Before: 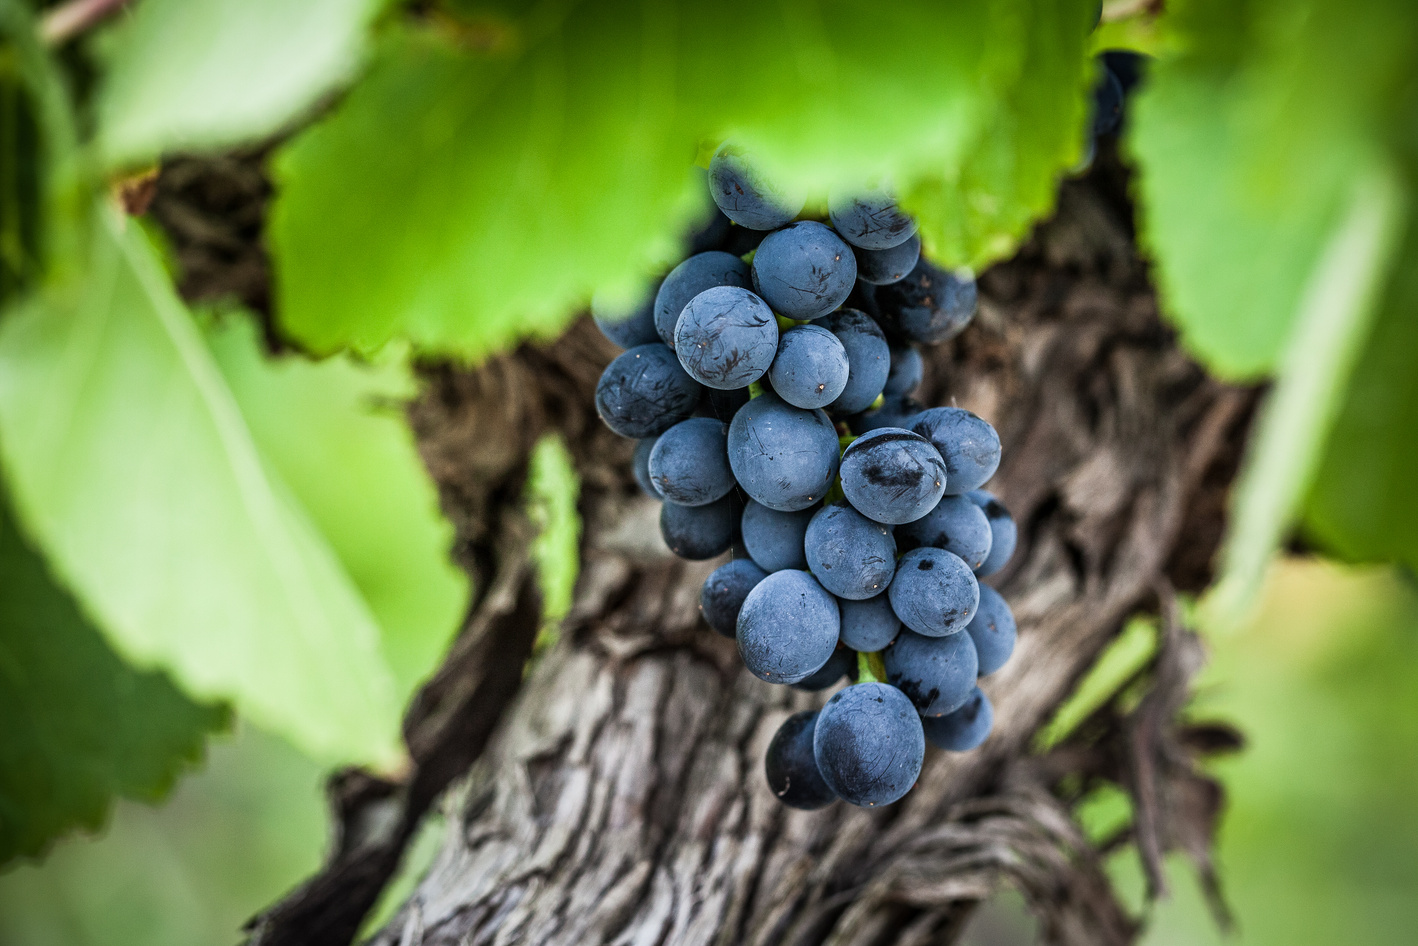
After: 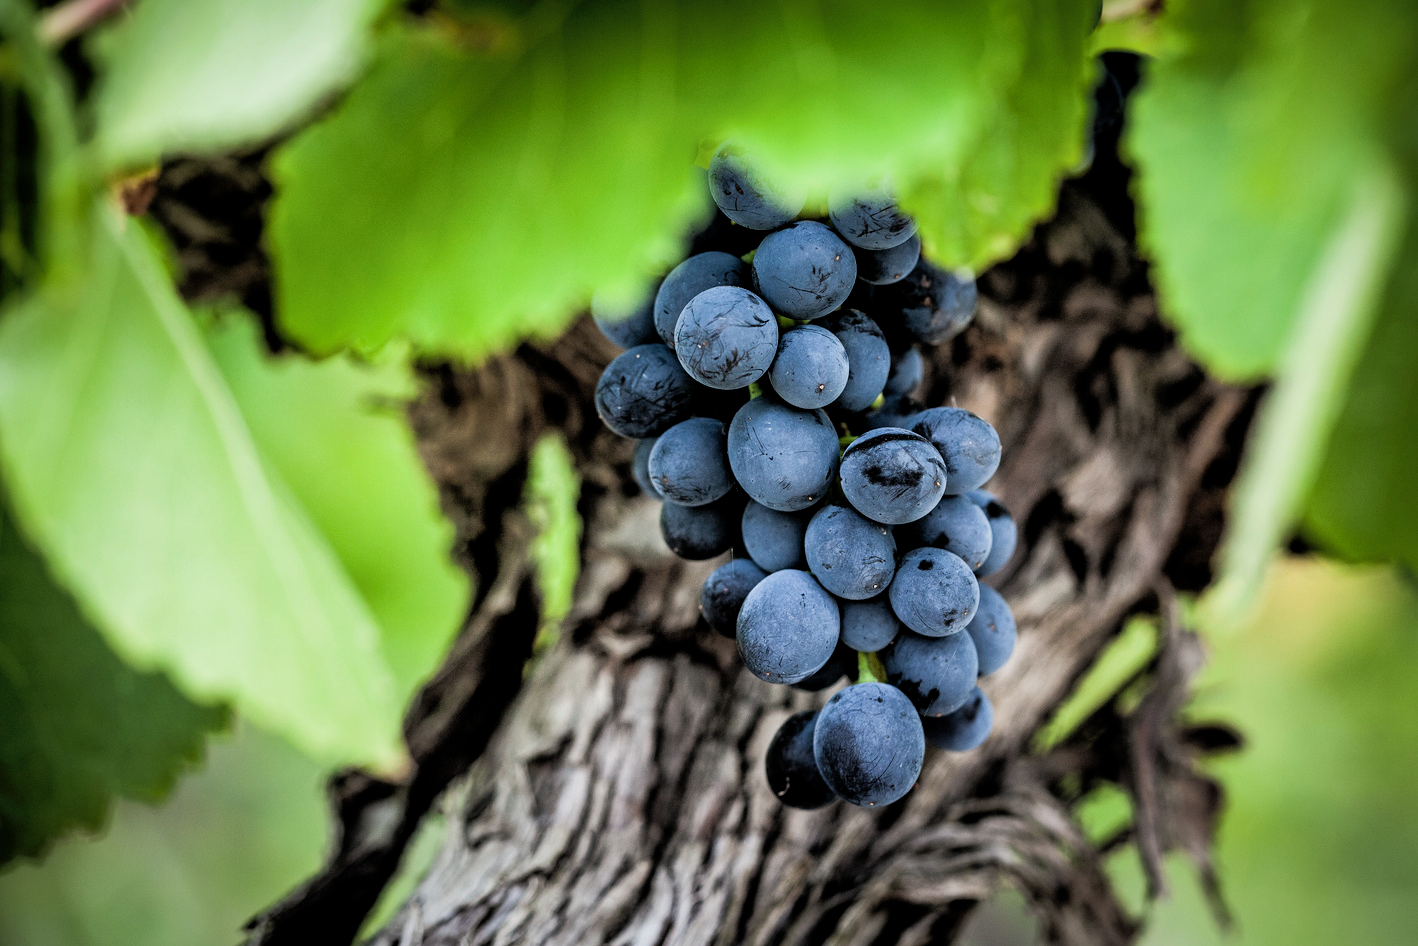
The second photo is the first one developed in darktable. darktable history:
shadows and highlights: on, module defaults
filmic rgb: black relative exposure -6.32 EV, white relative exposure 2.79 EV, target black luminance 0%, hardness 4.65, latitude 67.92%, contrast 1.288, shadows ↔ highlights balance -3.35%
